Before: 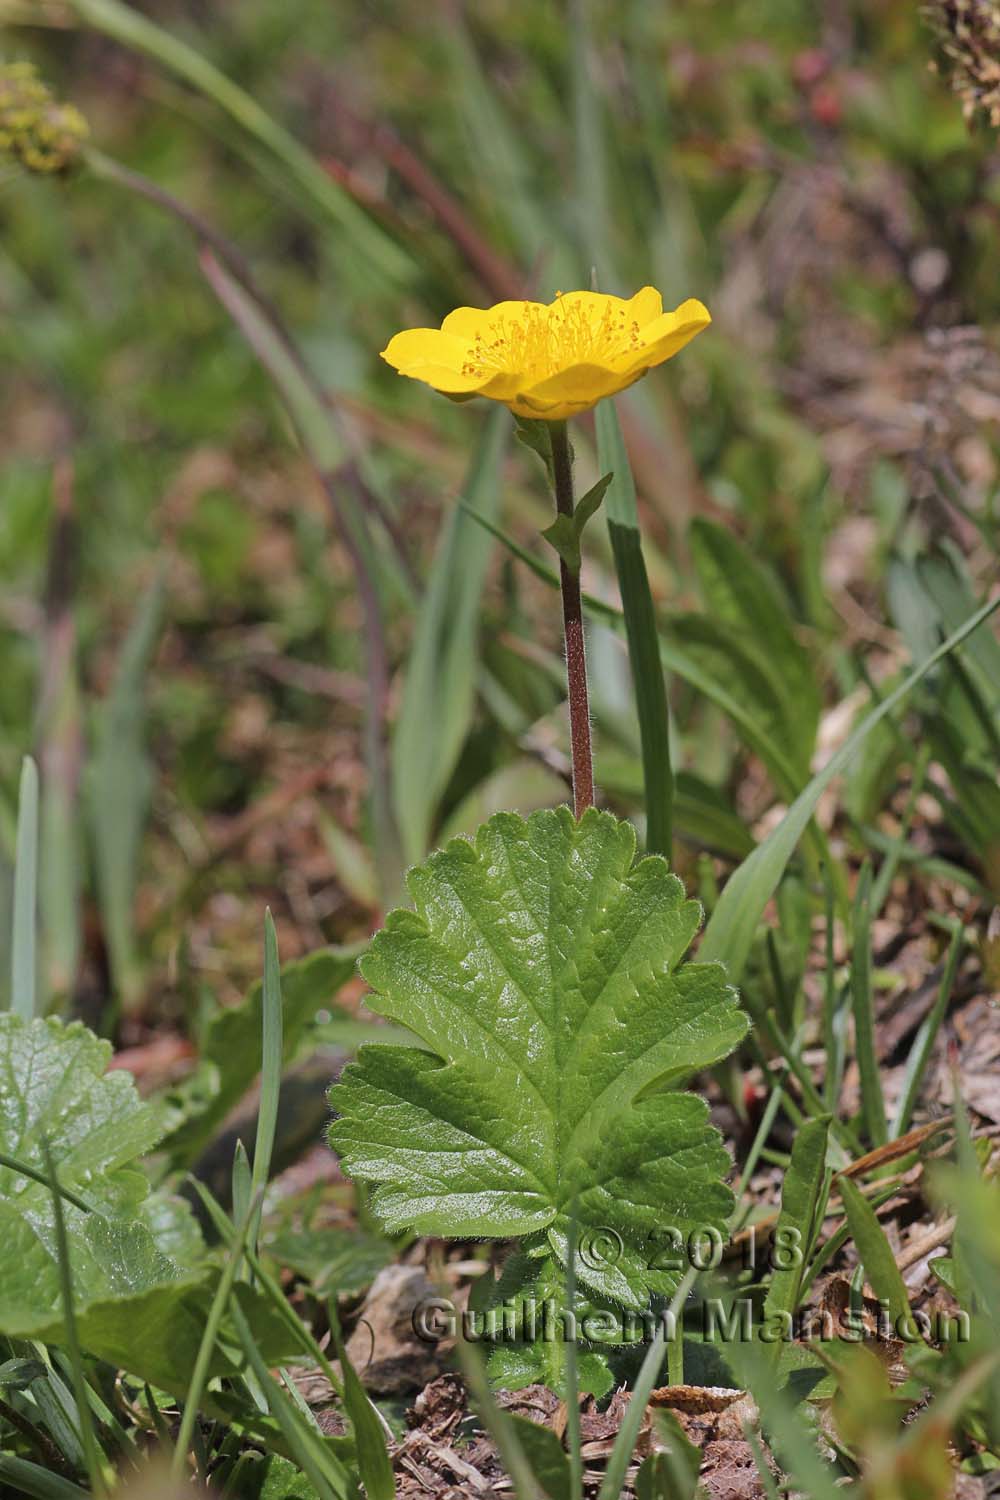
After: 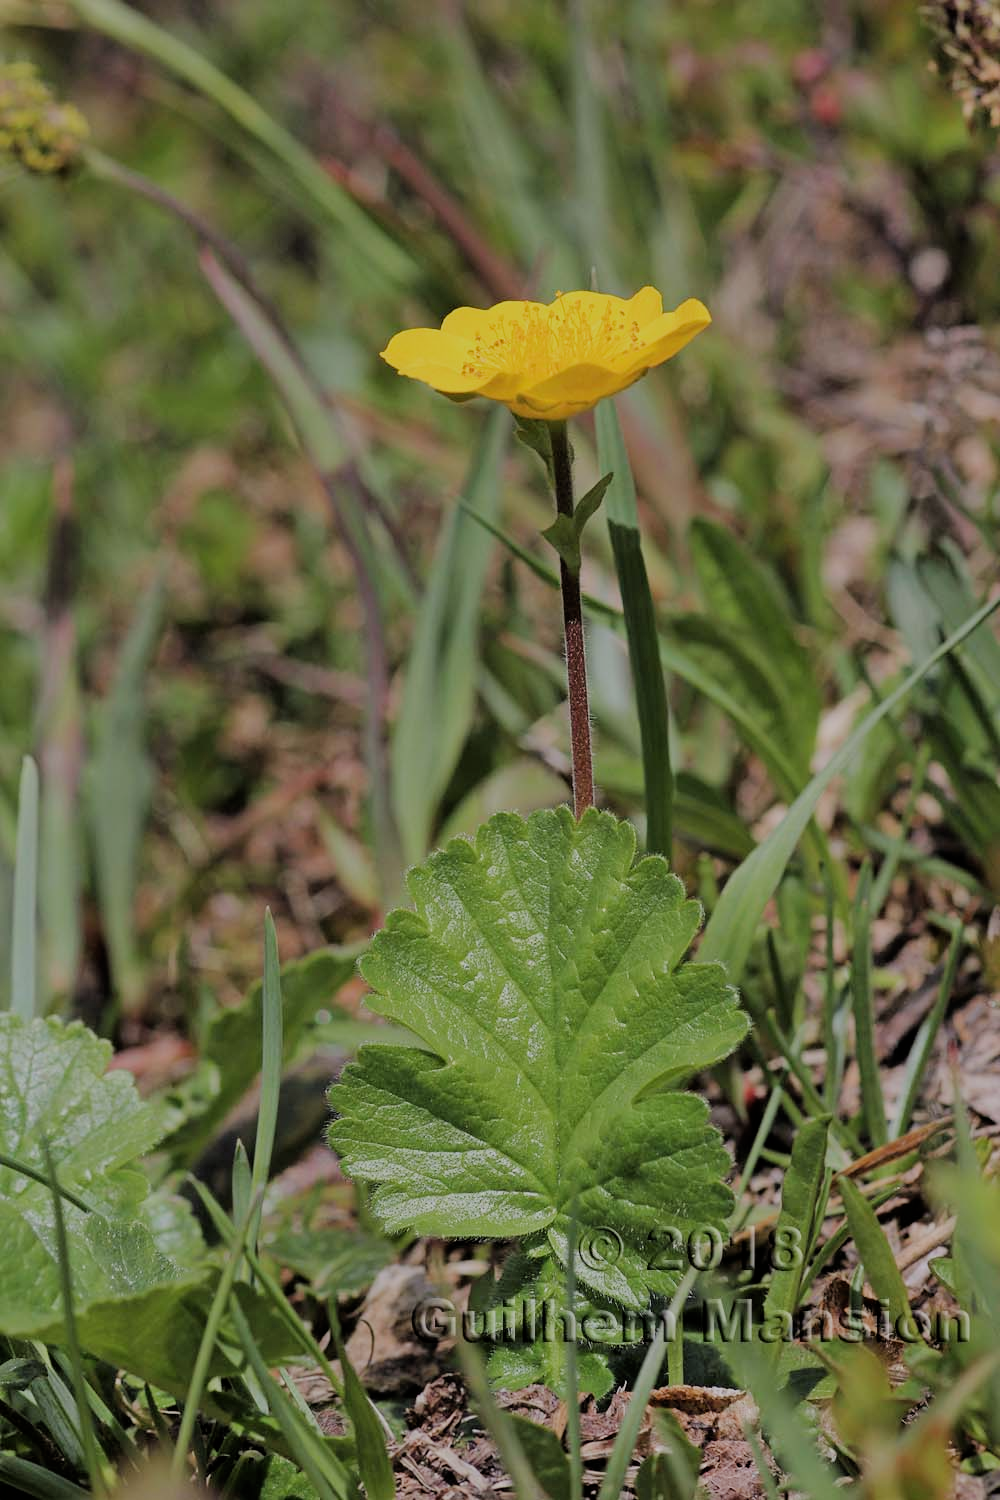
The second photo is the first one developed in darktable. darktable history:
filmic rgb: black relative exposure -6.04 EV, white relative exposure 6.94 EV, hardness 2.27
